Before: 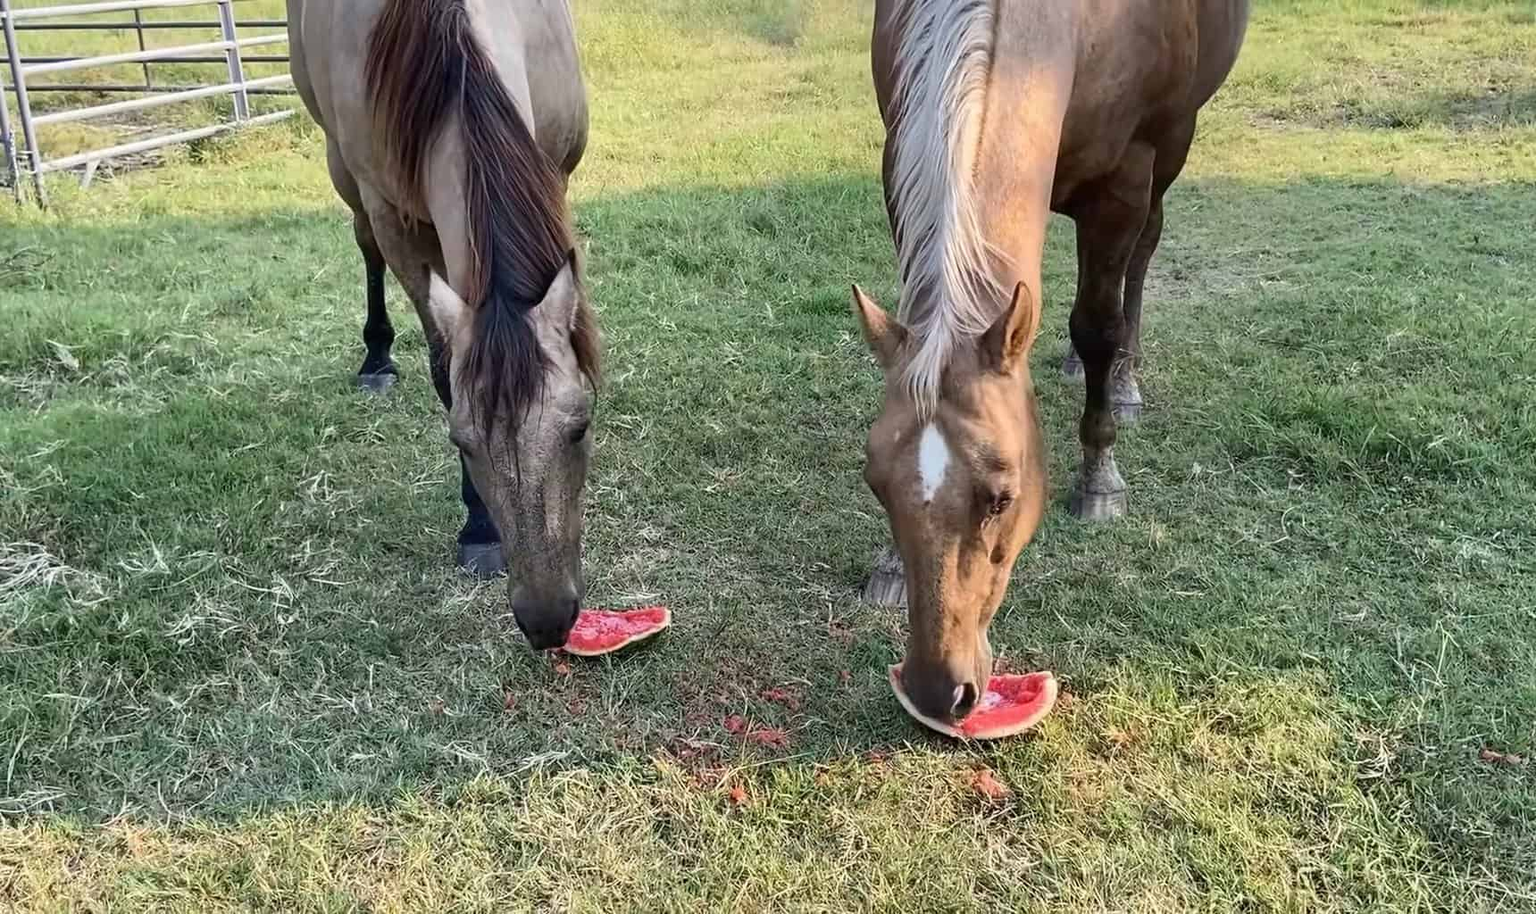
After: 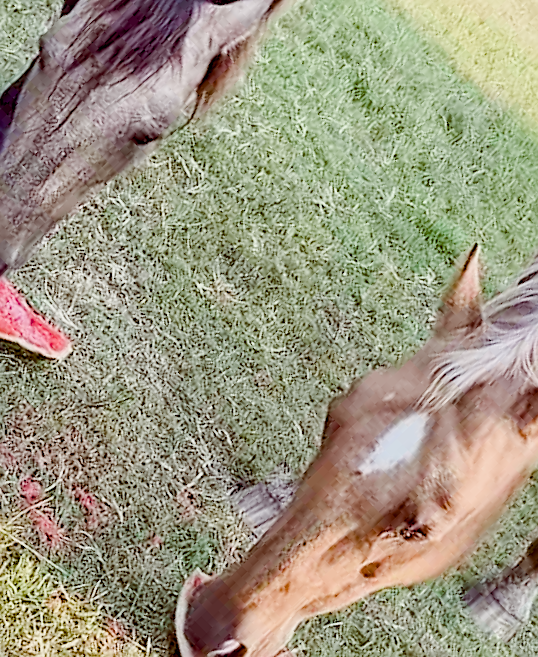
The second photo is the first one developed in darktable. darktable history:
crop and rotate: angle -46.07°, top 16.135%, right 0.817%, bottom 11.761%
color balance rgb: global offset › luminance -0.202%, global offset › chroma 0.274%, perceptual saturation grading › global saturation -0.042%, perceptual saturation grading › highlights -19.899%, perceptual saturation grading › shadows 19.812%, perceptual brilliance grading › mid-tones 10.226%, perceptual brilliance grading › shadows 15.387%
exposure: black level correction 0.001, exposure 1 EV, compensate highlight preservation false
filmic rgb: black relative exposure -16 EV, white relative exposure 6.94 EV, hardness 4.68
sharpen: on, module defaults
